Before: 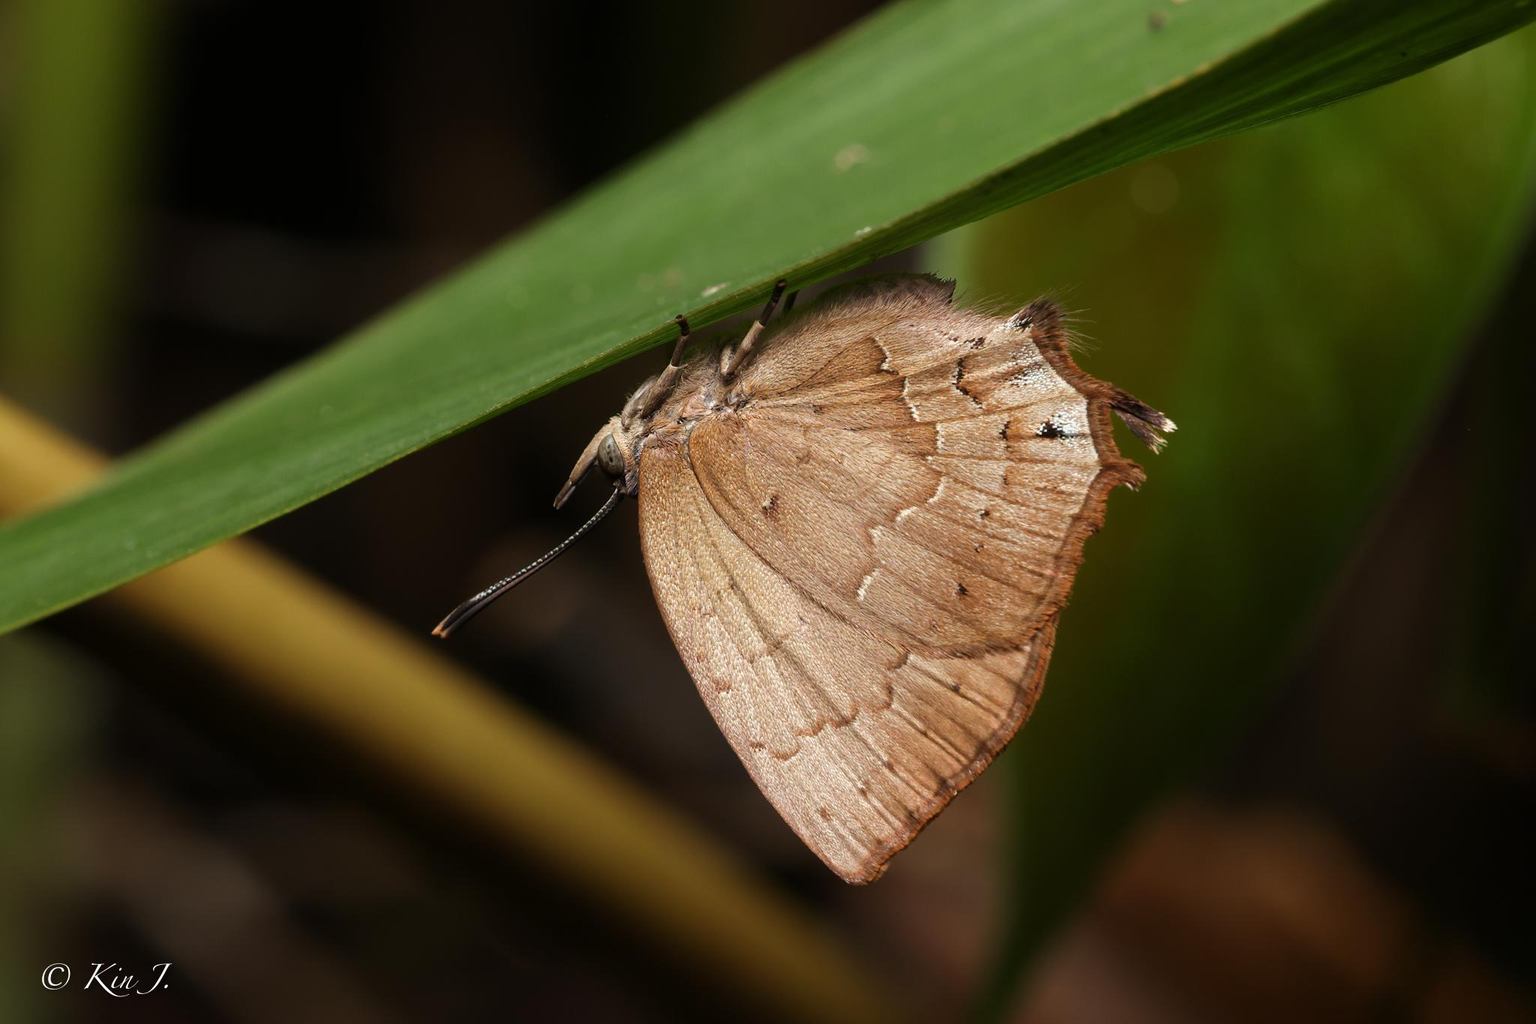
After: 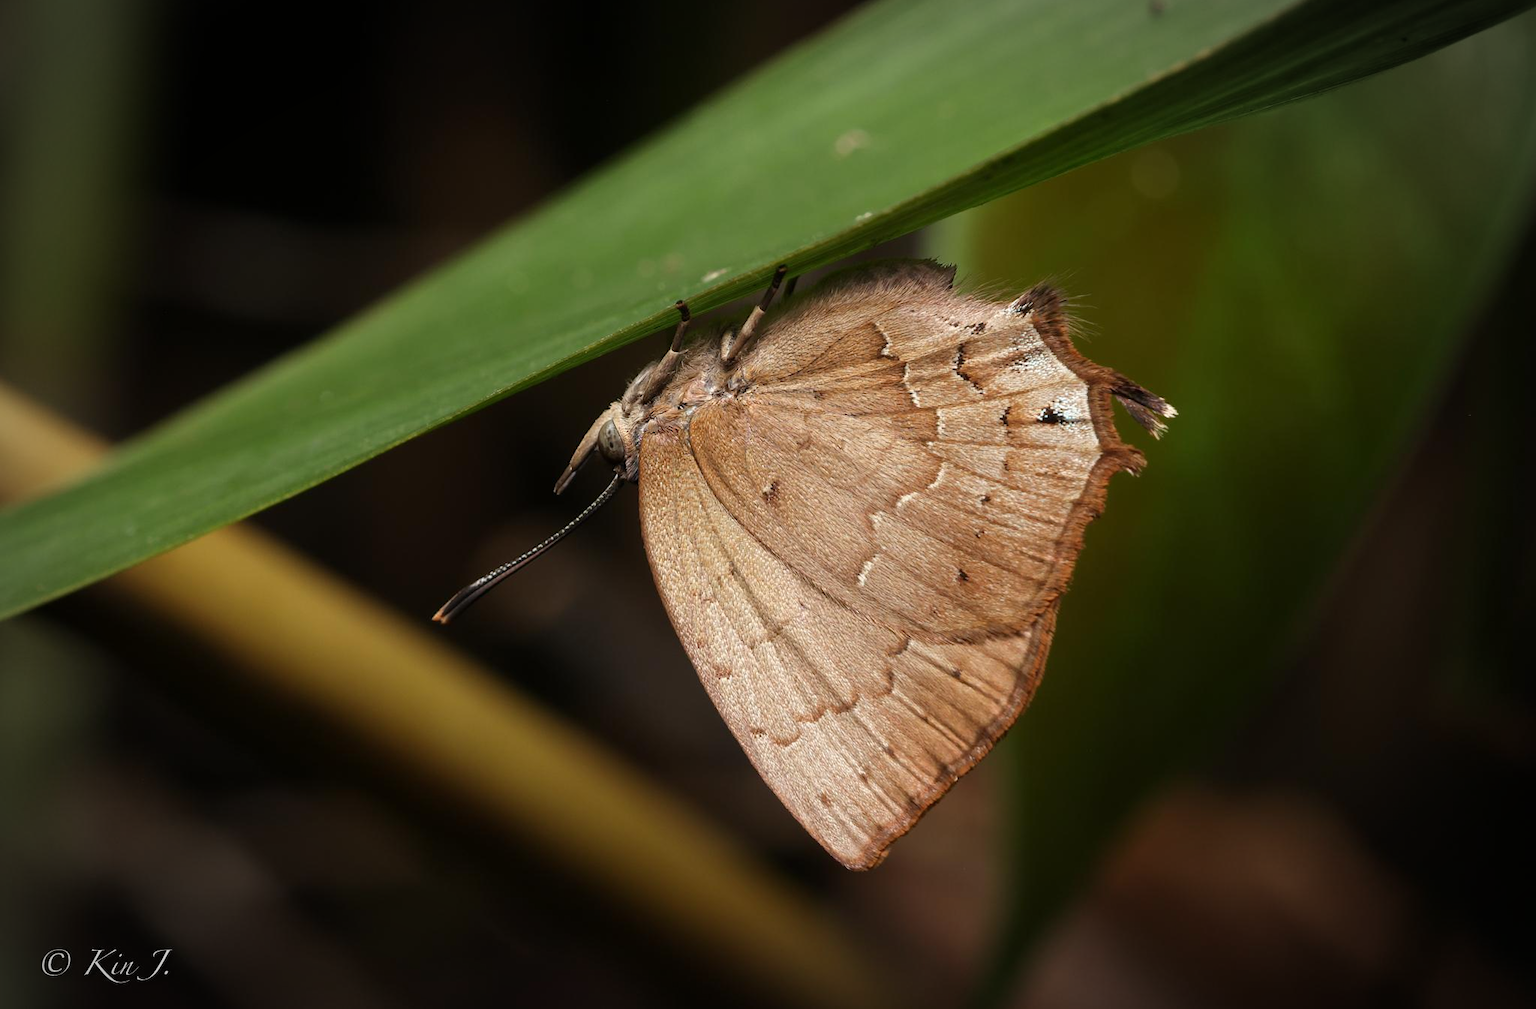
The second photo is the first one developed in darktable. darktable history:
vignetting: automatic ratio true, unbound false
crop: top 1.469%, right 0.047%
